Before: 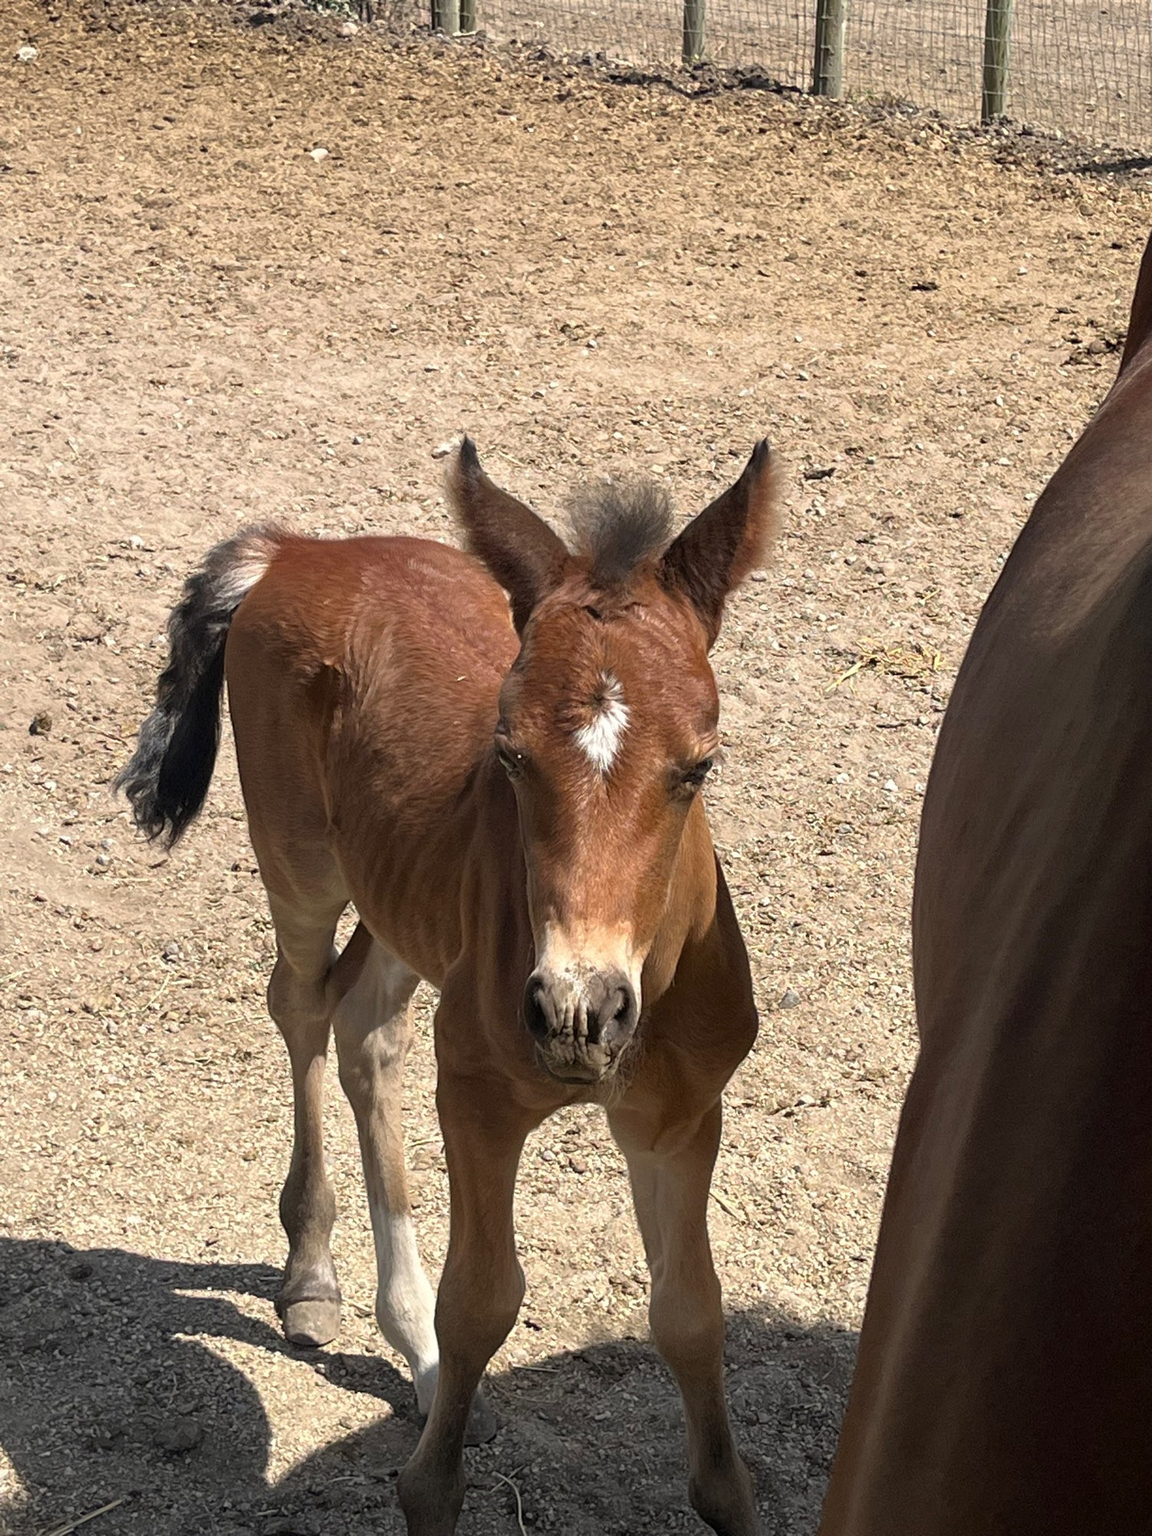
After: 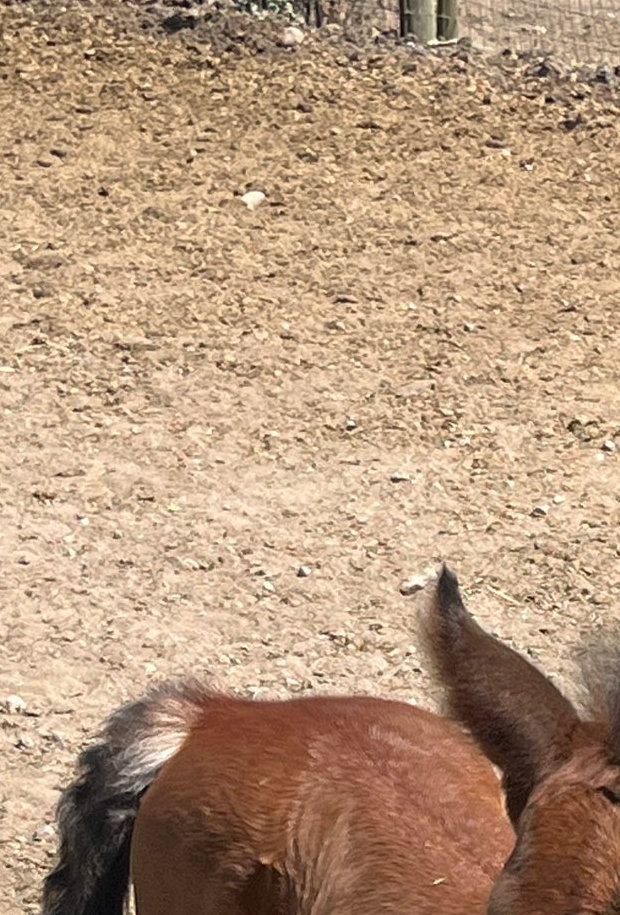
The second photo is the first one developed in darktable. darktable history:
crop and rotate: left 10.802%, top 0.117%, right 47.798%, bottom 54.11%
